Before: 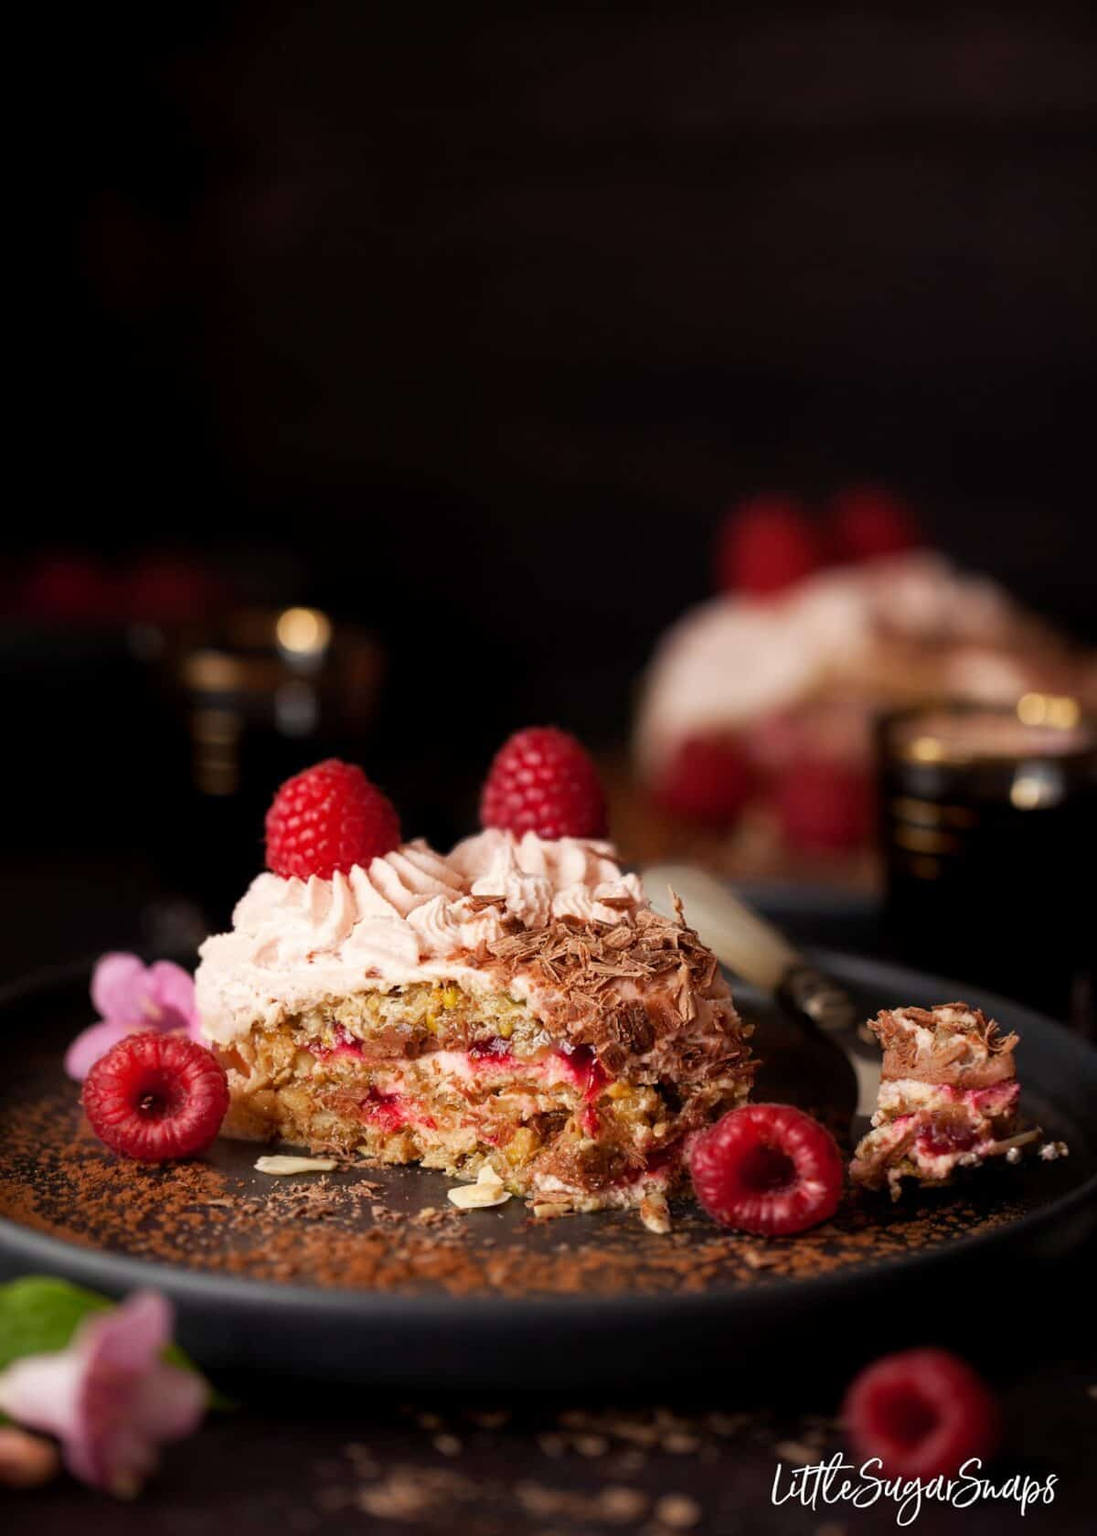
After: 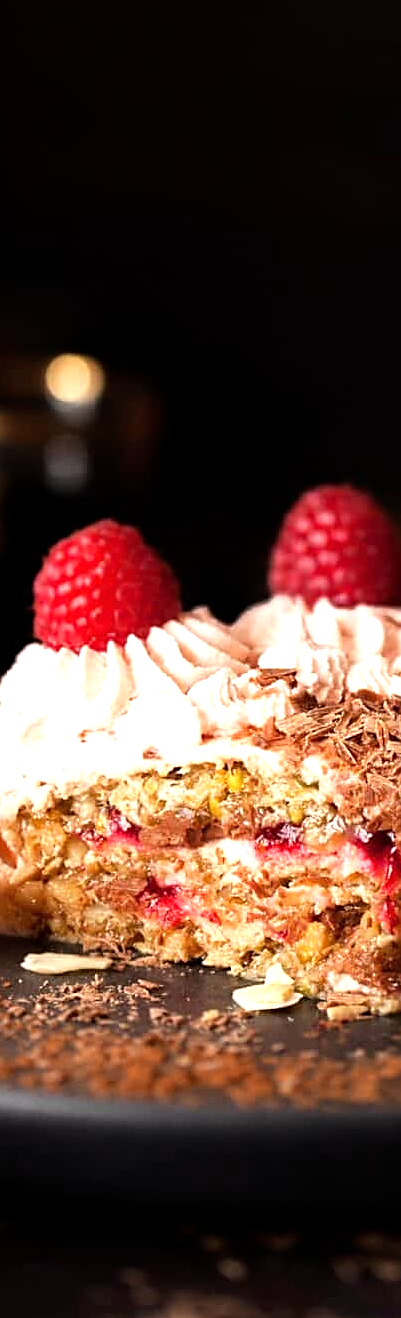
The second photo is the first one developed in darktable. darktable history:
sharpen: on, module defaults
exposure: compensate highlight preservation false
crop and rotate: left 21.455%, top 18.523%, right 45.058%, bottom 2.98%
tone equalizer: -8 EV -0.776 EV, -7 EV -0.711 EV, -6 EV -0.582 EV, -5 EV -0.403 EV, -3 EV 0.376 EV, -2 EV 0.6 EV, -1 EV 0.681 EV, +0 EV 0.757 EV
